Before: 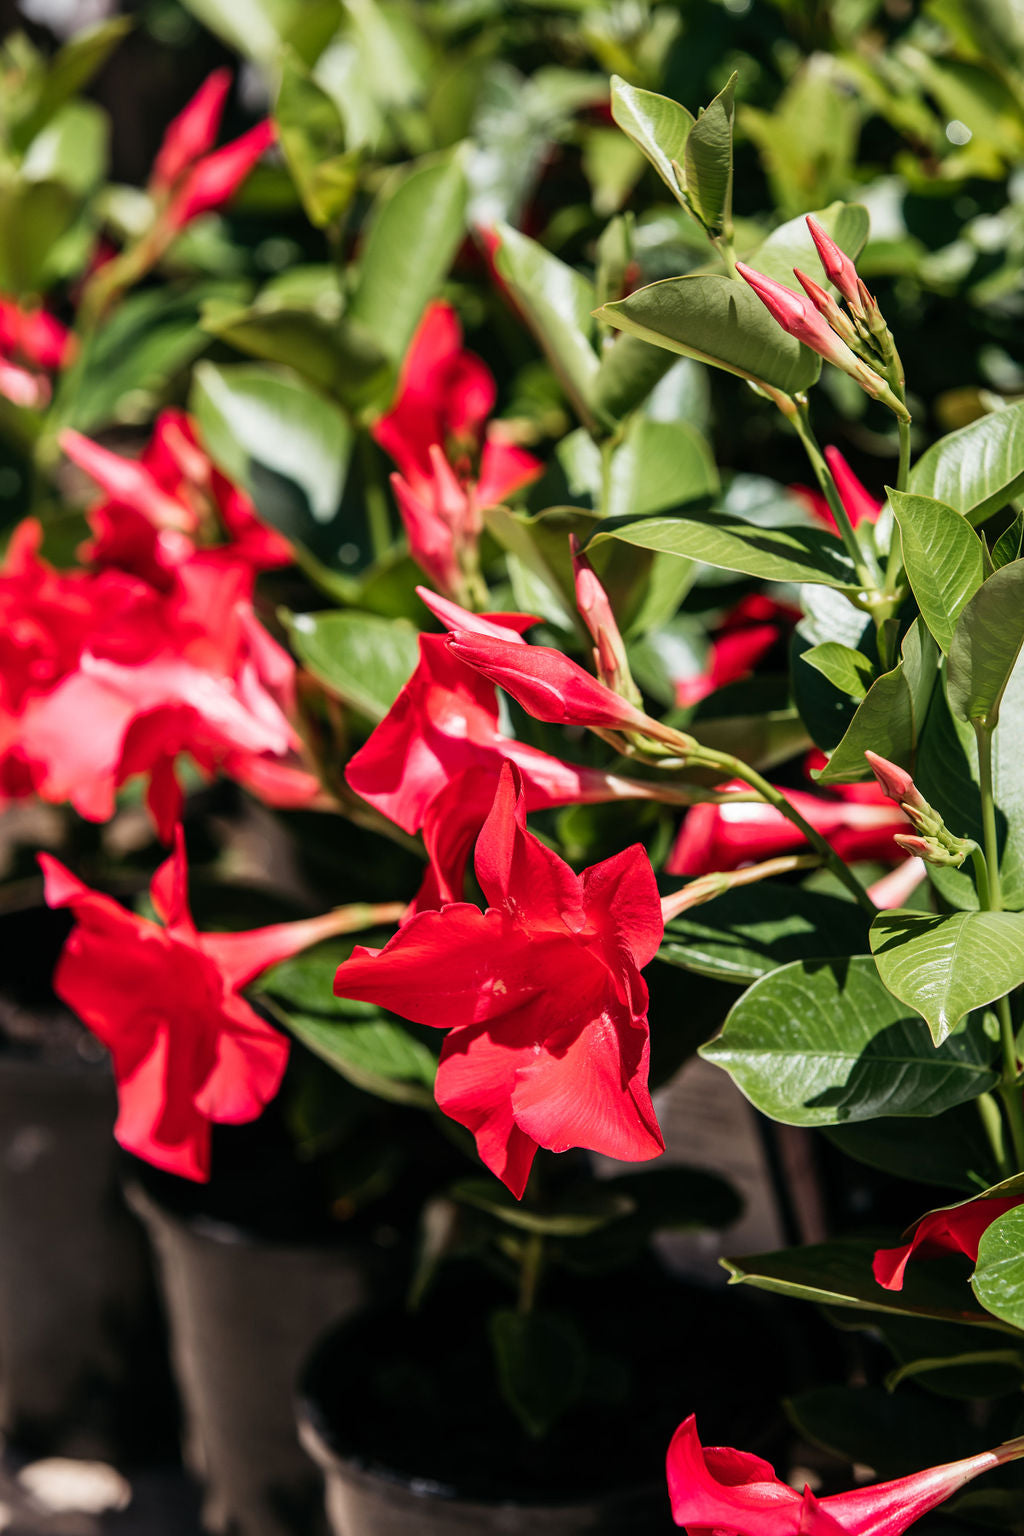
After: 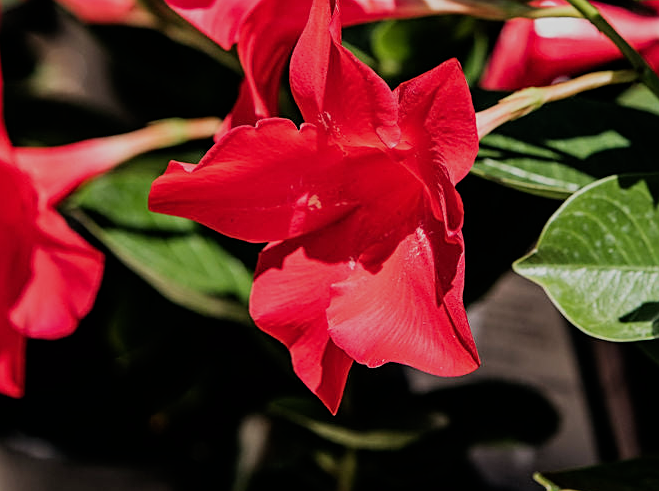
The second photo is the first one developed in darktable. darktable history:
filmic rgb: black relative exposure -7.65 EV, white relative exposure 4.56 EV, hardness 3.61
sharpen: on, module defaults
crop: left 18.091%, top 51.13%, right 17.525%, bottom 16.85%
